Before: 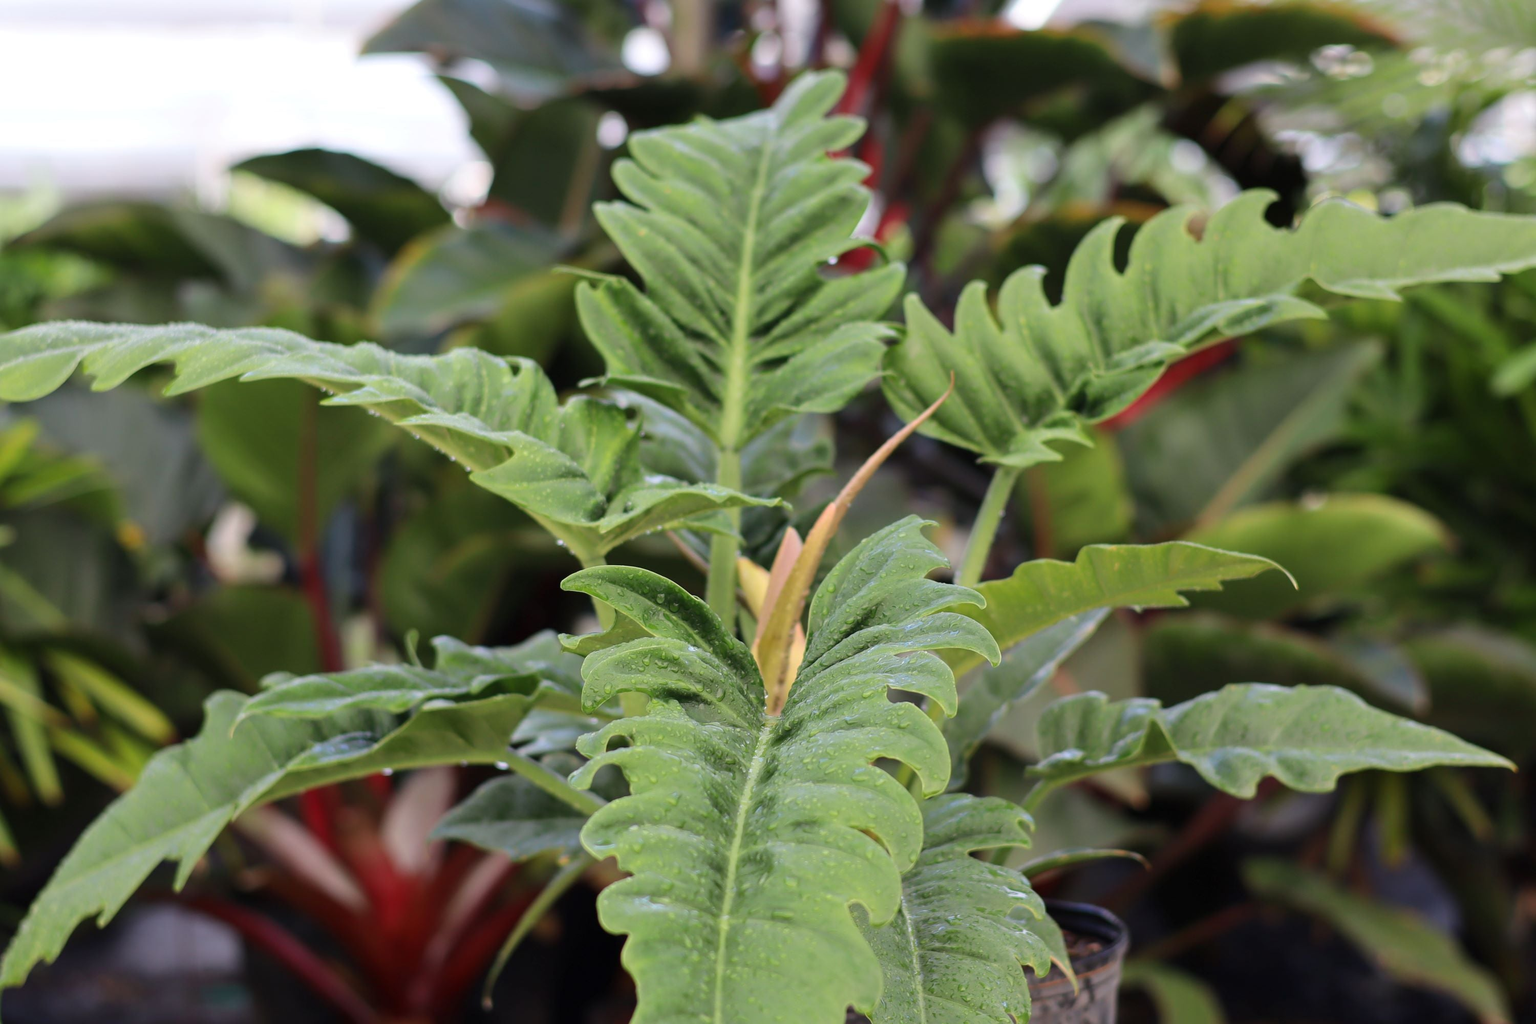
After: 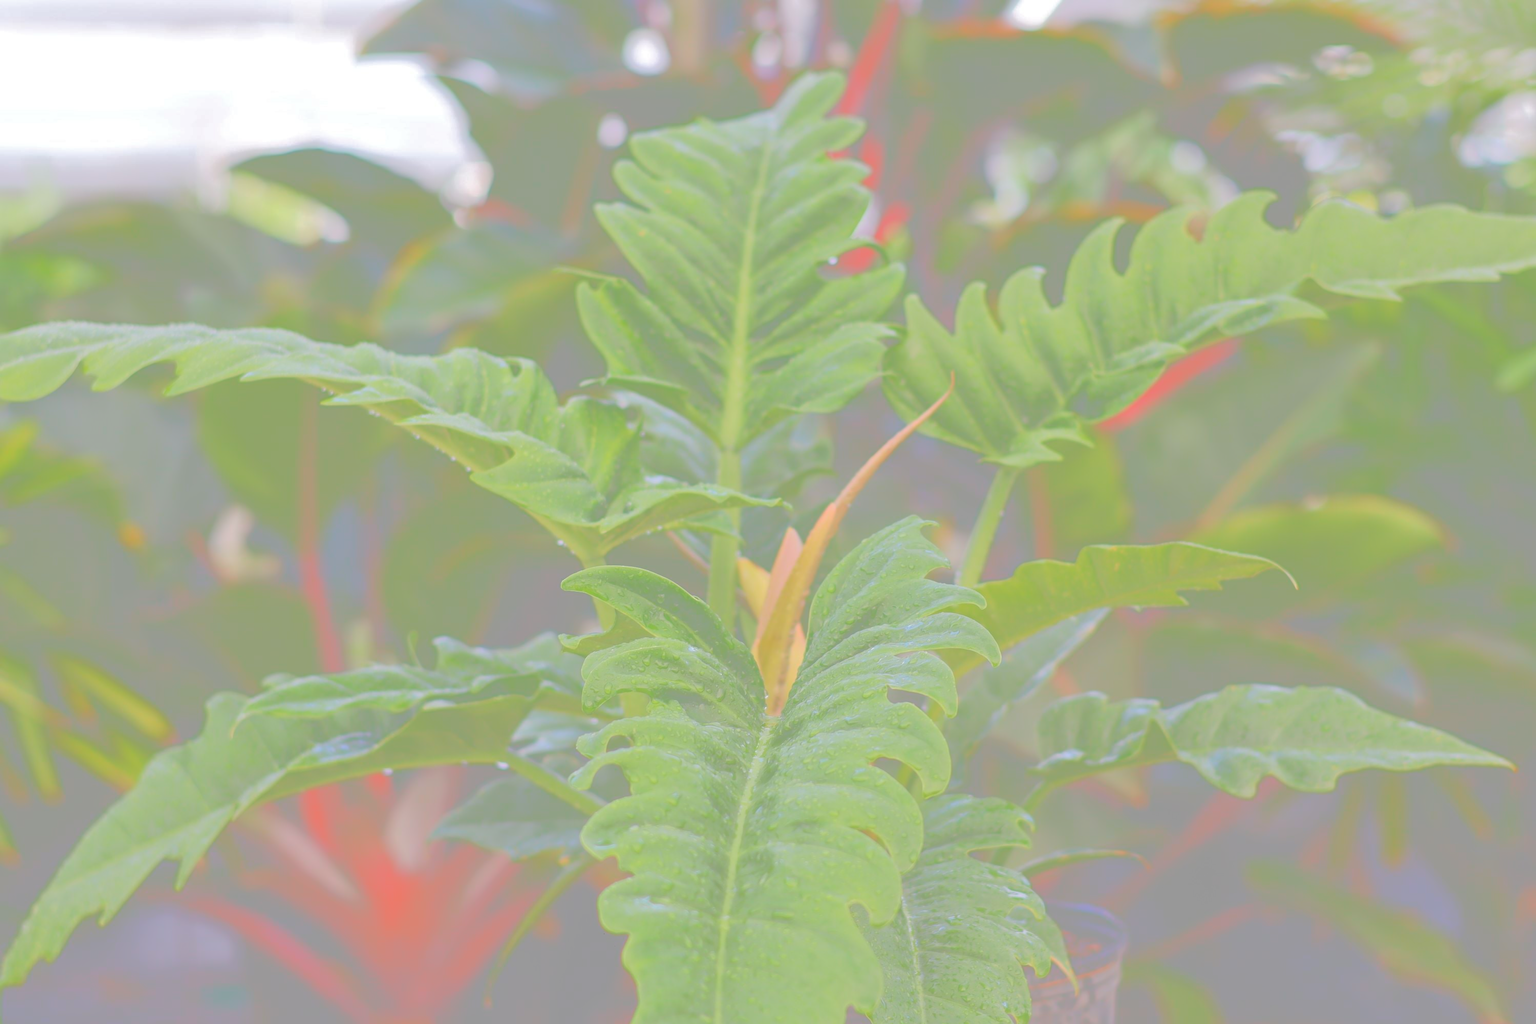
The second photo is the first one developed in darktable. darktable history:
tone curve: curves: ch0 [(0, 0) (0.003, 0.626) (0.011, 0.626) (0.025, 0.63) (0.044, 0.631) (0.069, 0.632) (0.1, 0.636) (0.136, 0.637) (0.177, 0.641) (0.224, 0.642) (0.277, 0.646) (0.335, 0.649) (0.399, 0.661) (0.468, 0.679) (0.543, 0.702) (0.623, 0.732) (0.709, 0.769) (0.801, 0.804) (0.898, 0.847) (1, 1)], color space Lab, independent channels, preserve colors none
